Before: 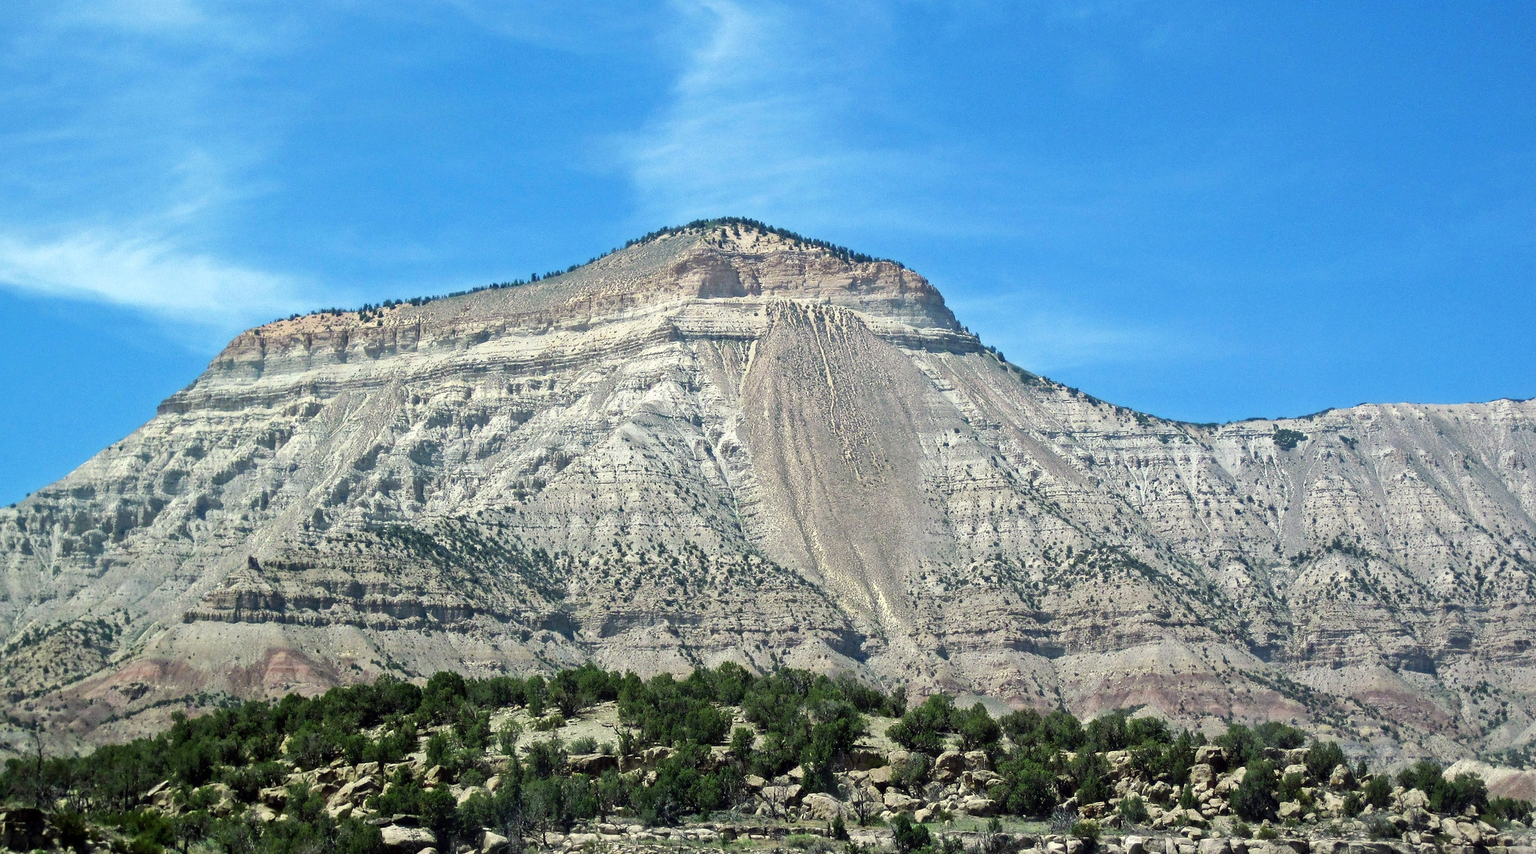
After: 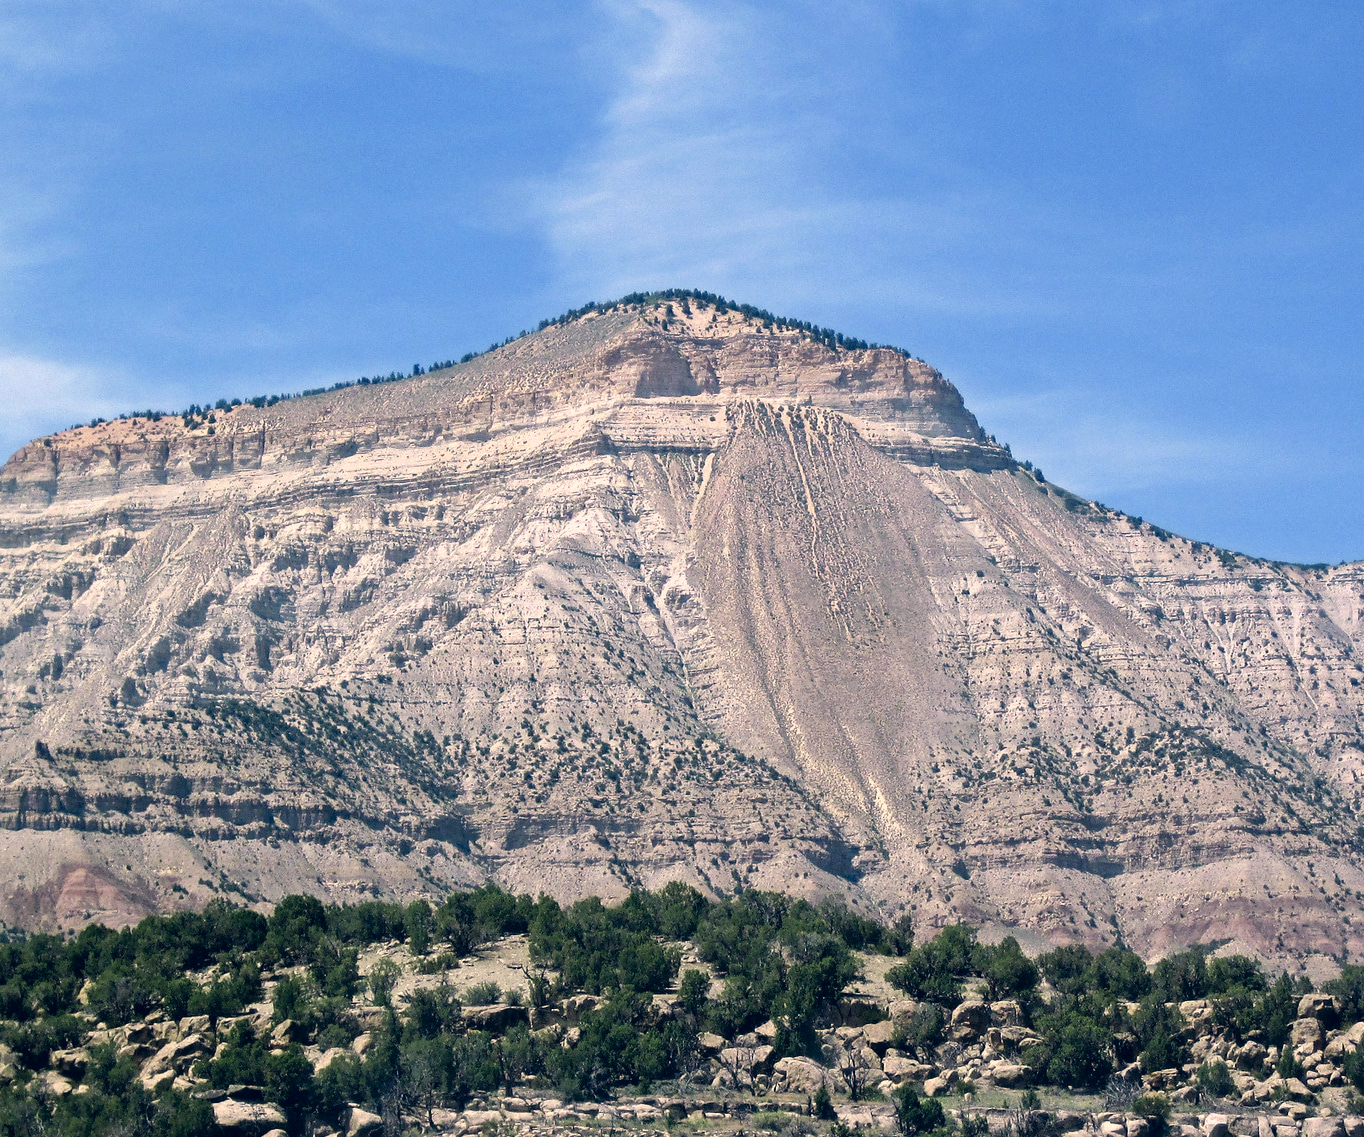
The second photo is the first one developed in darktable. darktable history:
crop and rotate: left 14.457%, right 18.873%
color correction: highlights a* 13.83, highlights b* 5.7, shadows a* -6.08, shadows b* -15.48, saturation 0.865
